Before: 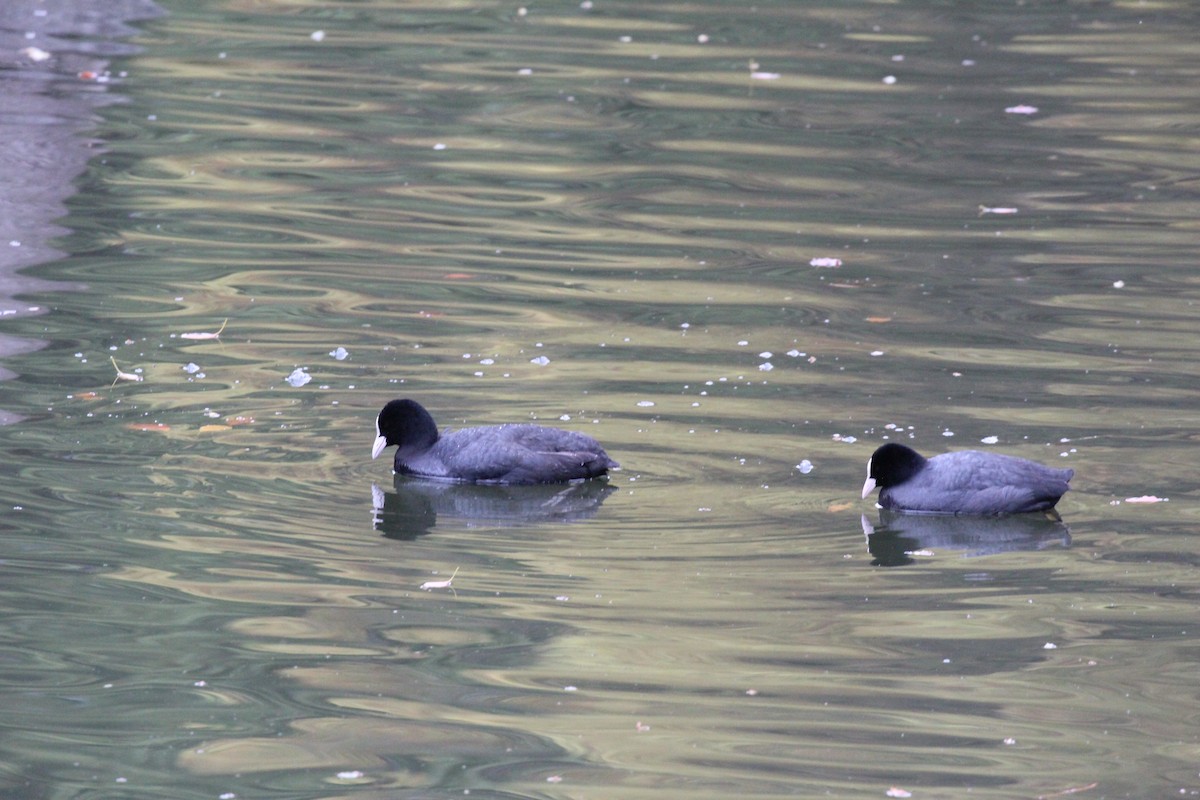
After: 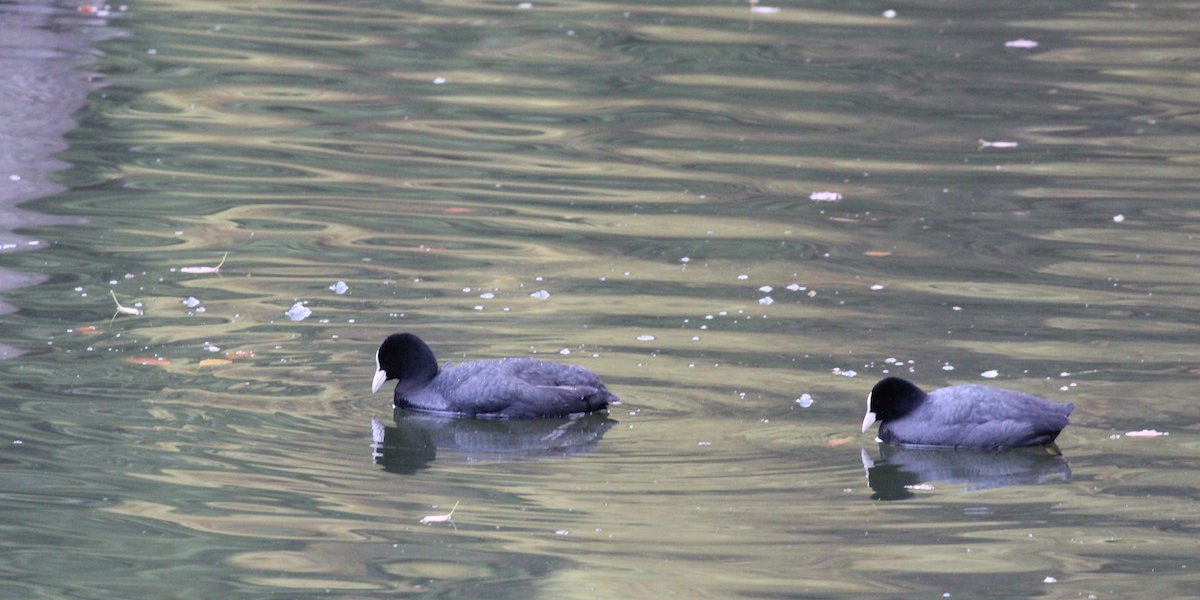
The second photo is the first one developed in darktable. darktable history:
crop and rotate: top 8.363%, bottom 16.637%
